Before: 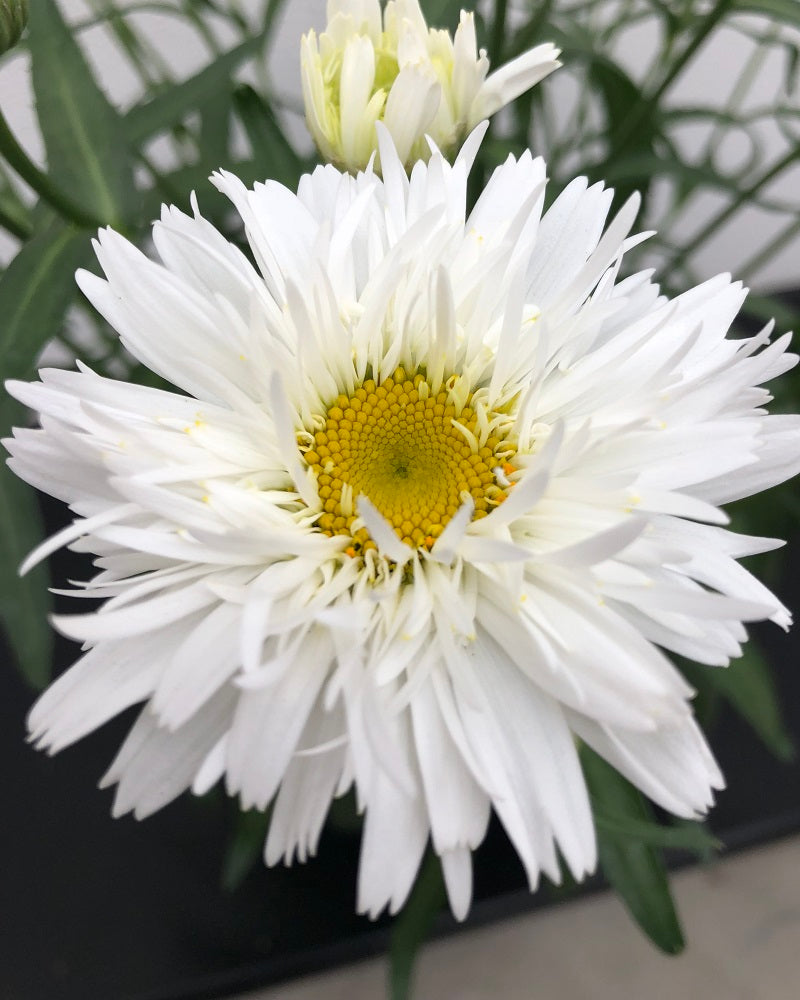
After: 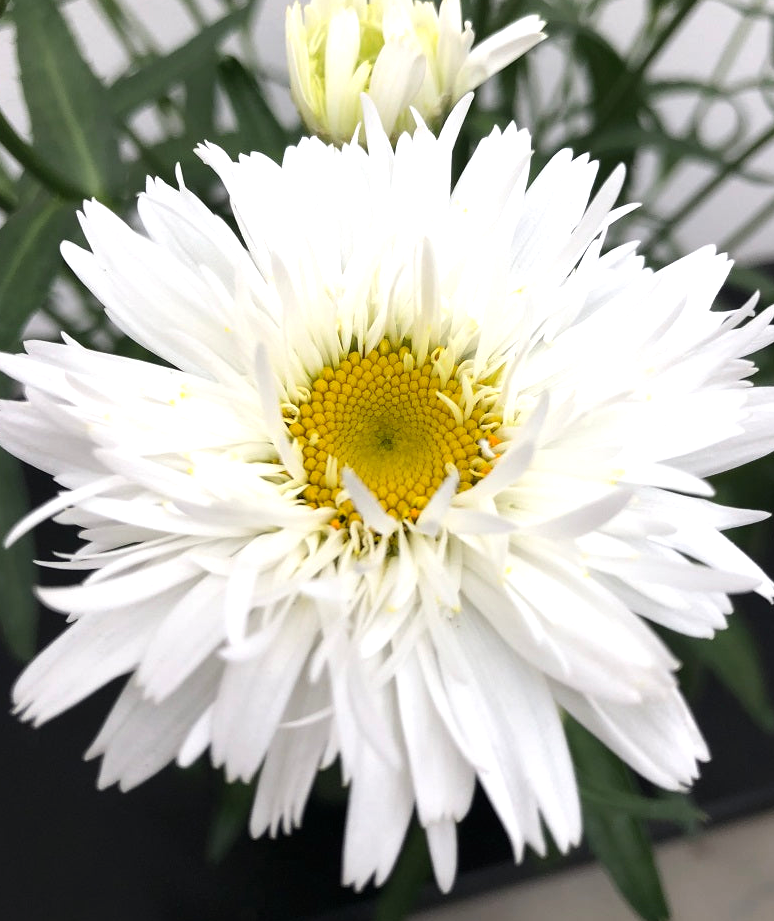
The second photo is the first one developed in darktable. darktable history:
crop: left 1.914%, top 2.896%, right 1.222%, bottom 4.942%
tone equalizer: -8 EV -0.417 EV, -7 EV -0.358 EV, -6 EV -0.323 EV, -5 EV -0.227 EV, -3 EV 0.232 EV, -2 EV 0.327 EV, -1 EV 0.402 EV, +0 EV 0.417 EV, edges refinement/feathering 500, mask exposure compensation -1.57 EV, preserve details guided filter
